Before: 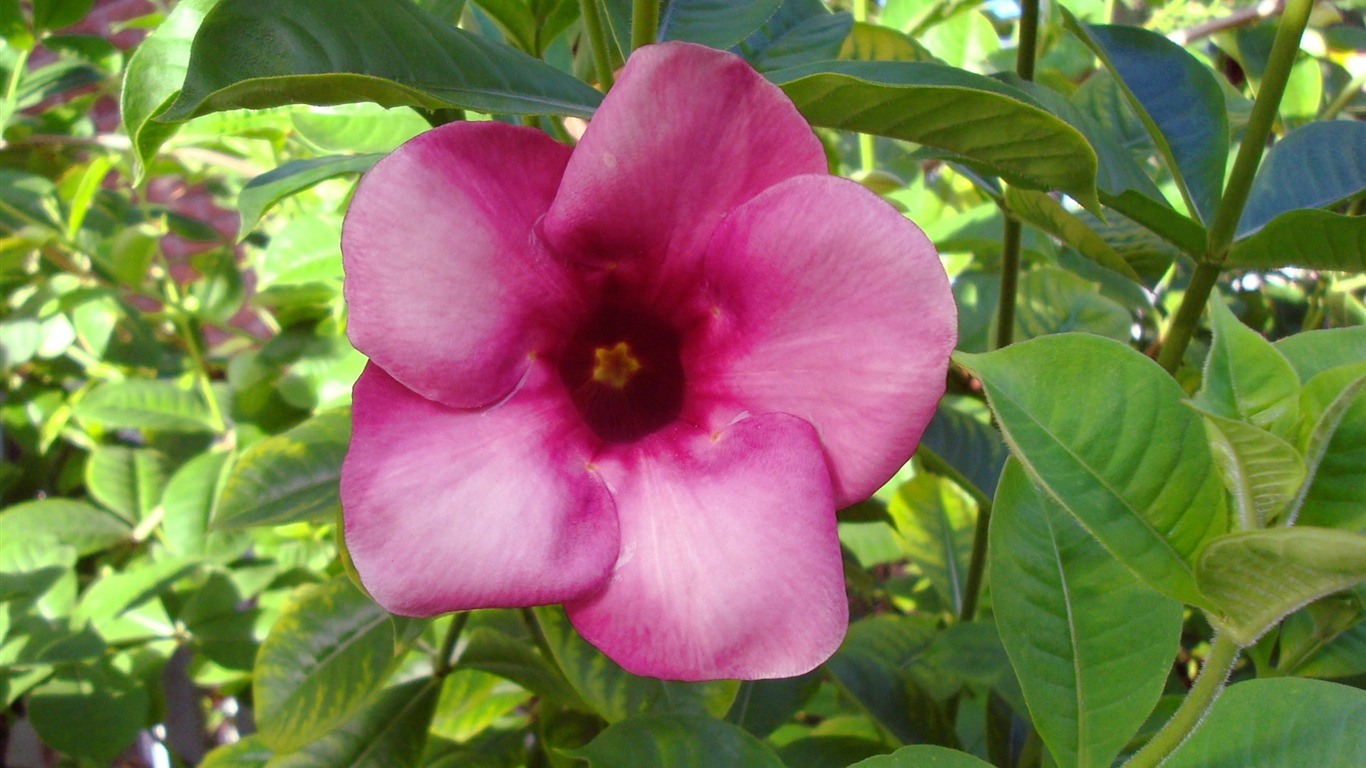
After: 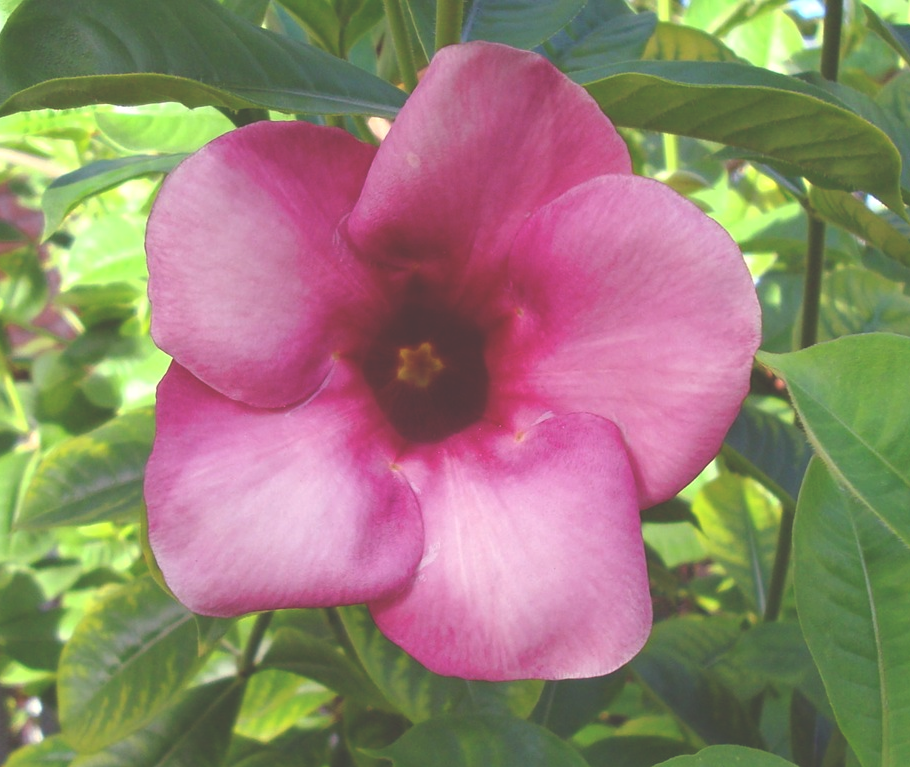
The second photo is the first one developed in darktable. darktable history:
crop and rotate: left 14.352%, right 18.979%
exposure: black level correction -0.04, exposure 0.061 EV, compensate exposure bias true, compensate highlight preservation false
